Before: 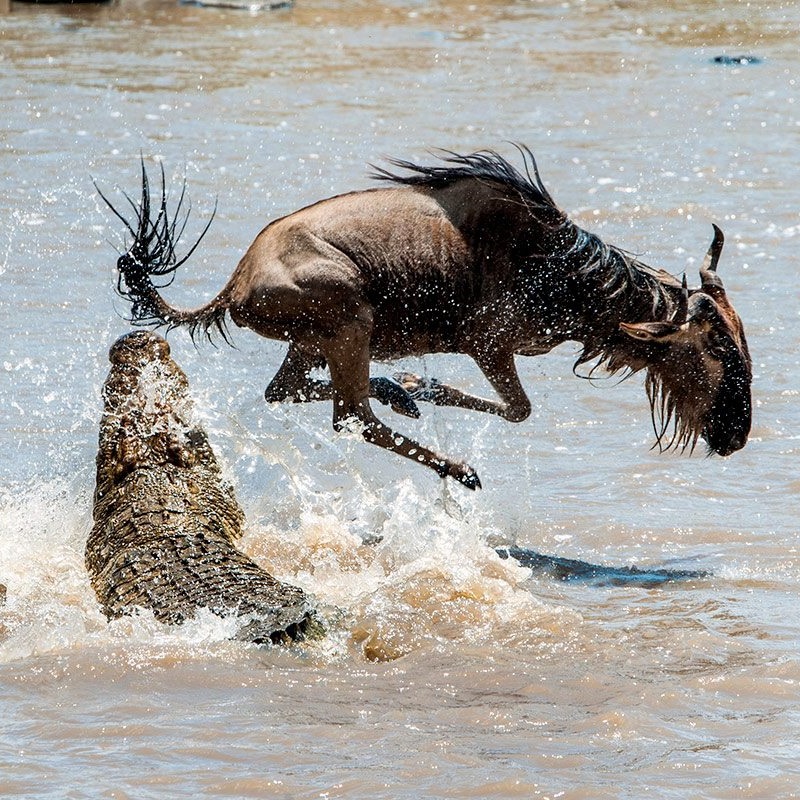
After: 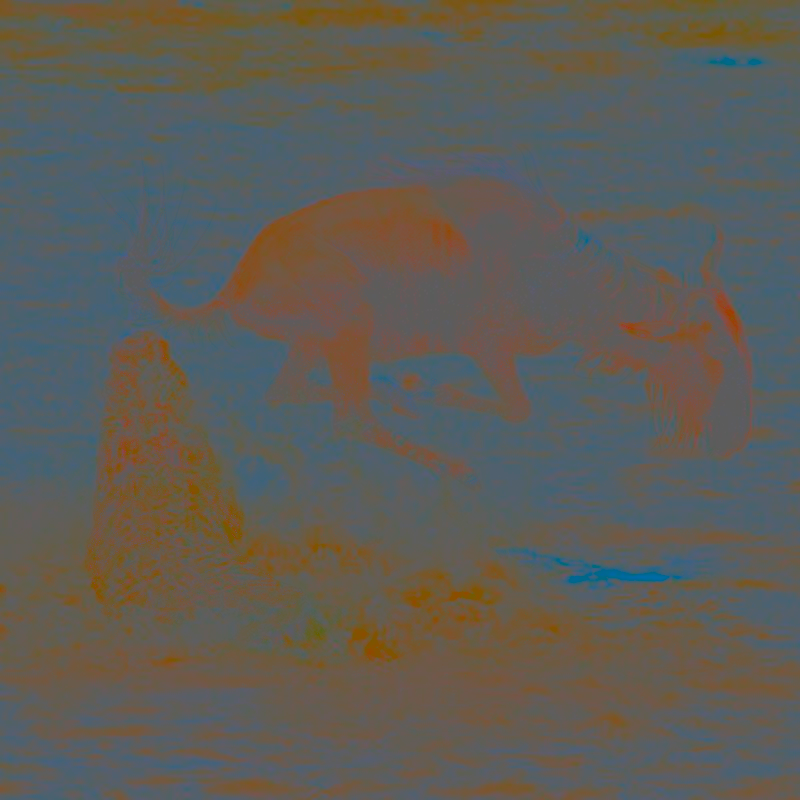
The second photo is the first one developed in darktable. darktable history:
sharpen: on, module defaults
contrast brightness saturation: contrast -0.99, brightness -0.17, saturation 0.75
